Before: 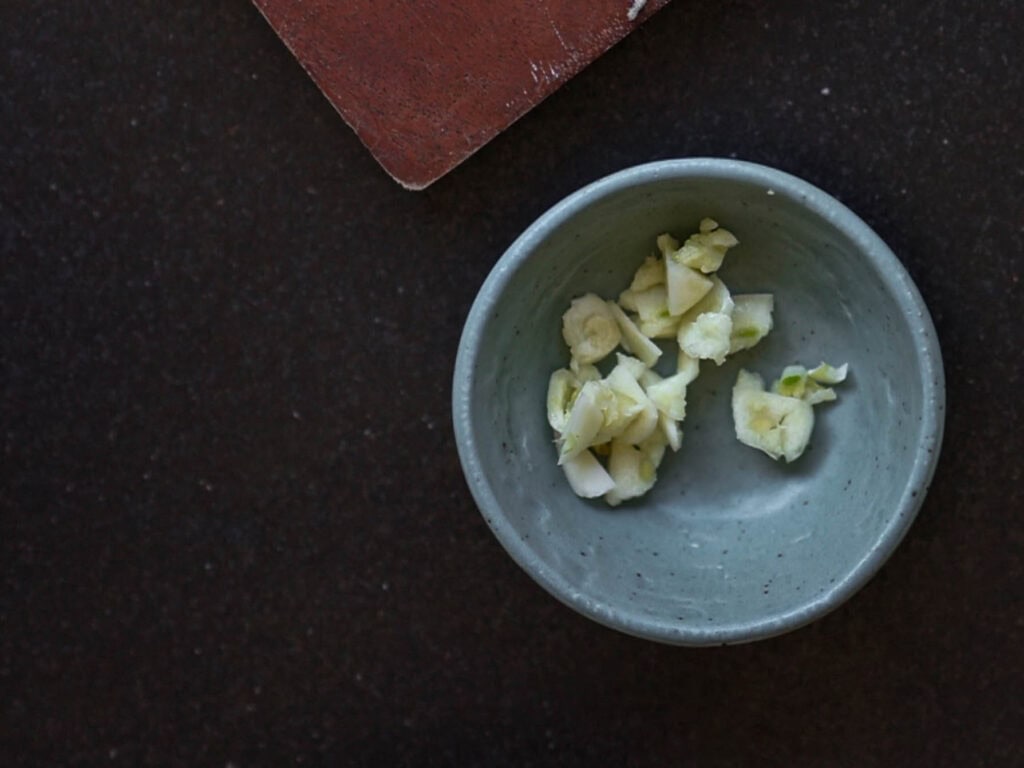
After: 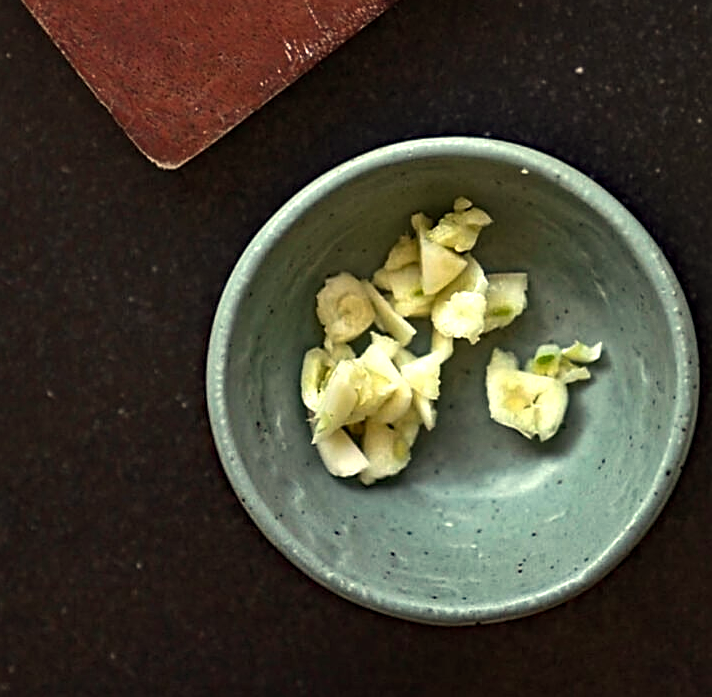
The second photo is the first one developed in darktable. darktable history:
crop and rotate: left 24.034%, top 2.838%, right 6.406%, bottom 6.299%
tone equalizer: -8 EV -0.417 EV, -7 EV -0.389 EV, -6 EV -0.333 EV, -5 EV -0.222 EV, -3 EV 0.222 EV, -2 EV 0.333 EV, -1 EV 0.389 EV, +0 EV 0.417 EV, edges refinement/feathering 500, mask exposure compensation -1.57 EV, preserve details no
white balance: red 1.08, blue 0.791
sharpen: on, module defaults
exposure: exposure 0.636 EV, compensate highlight preservation false
haze removal: compatibility mode true, adaptive false
